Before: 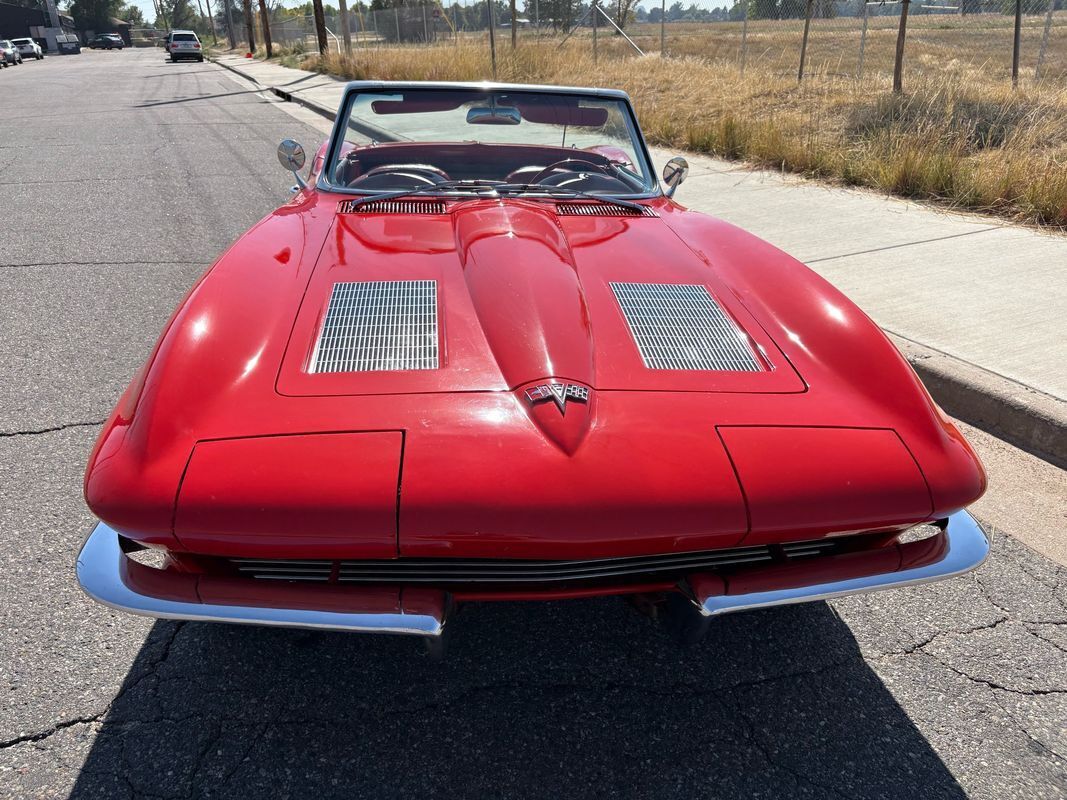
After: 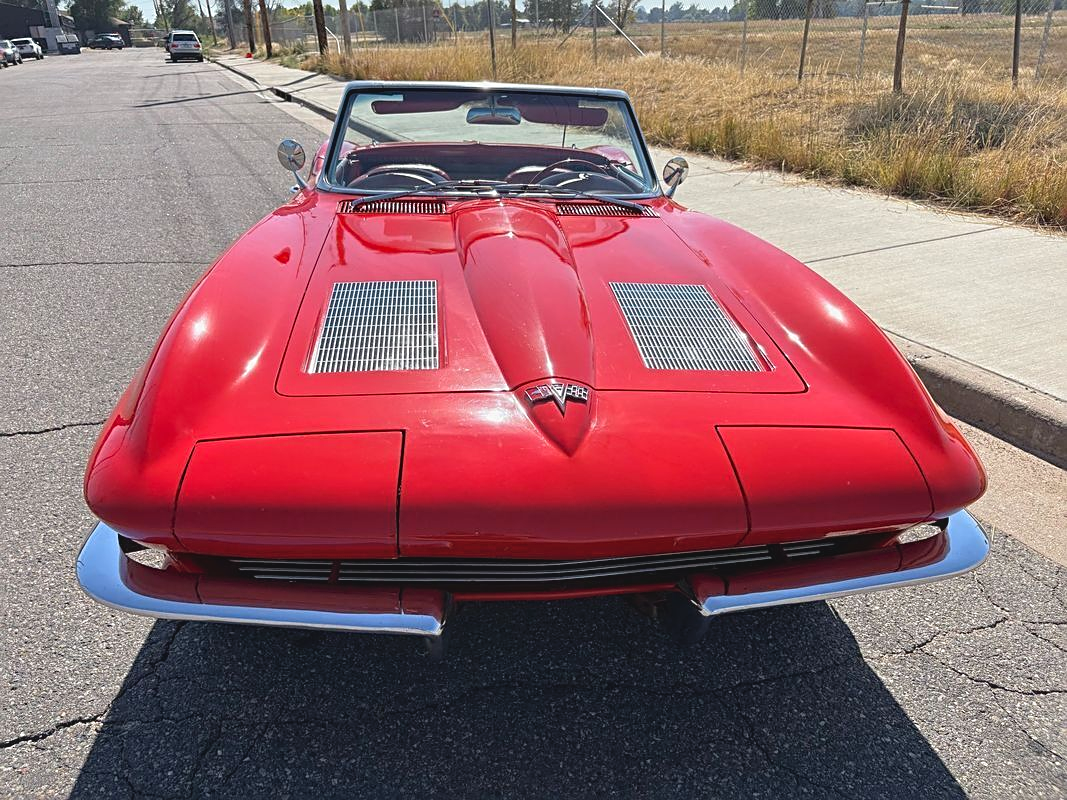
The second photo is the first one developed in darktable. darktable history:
contrast brightness saturation: contrast -0.1, brightness 0.05, saturation 0.08
sharpen: on, module defaults
local contrast: highlights 100%, shadows 100%, detail 120%, midtone range 0.2
